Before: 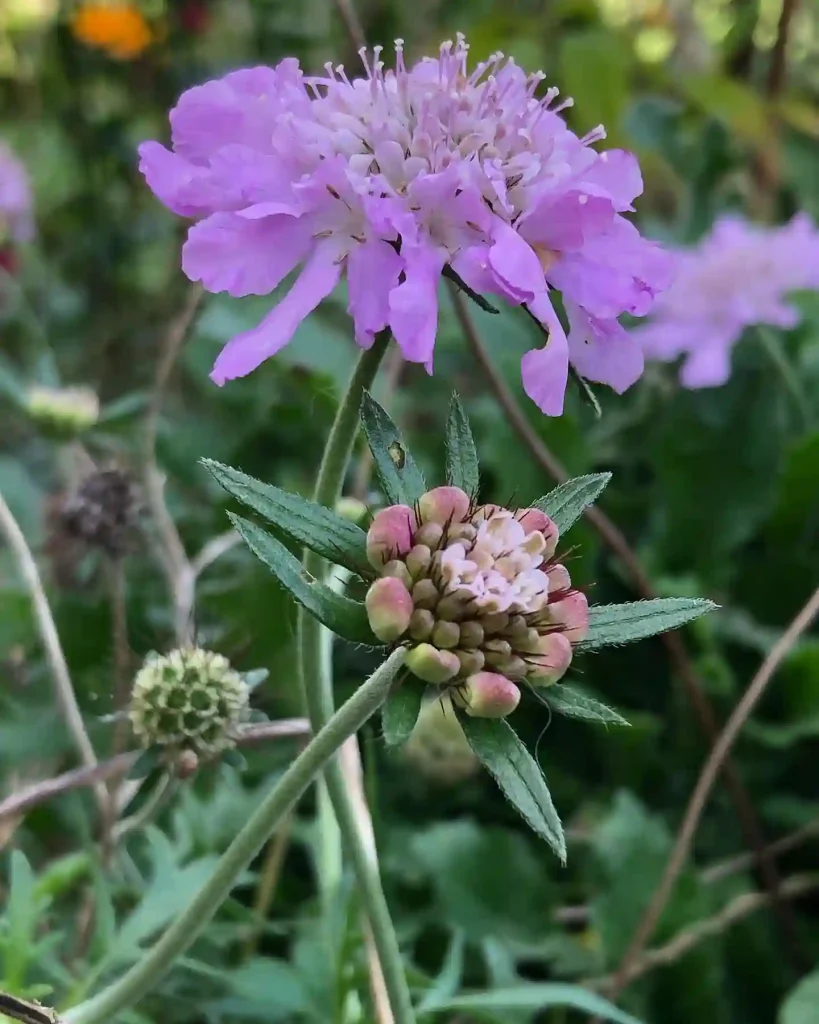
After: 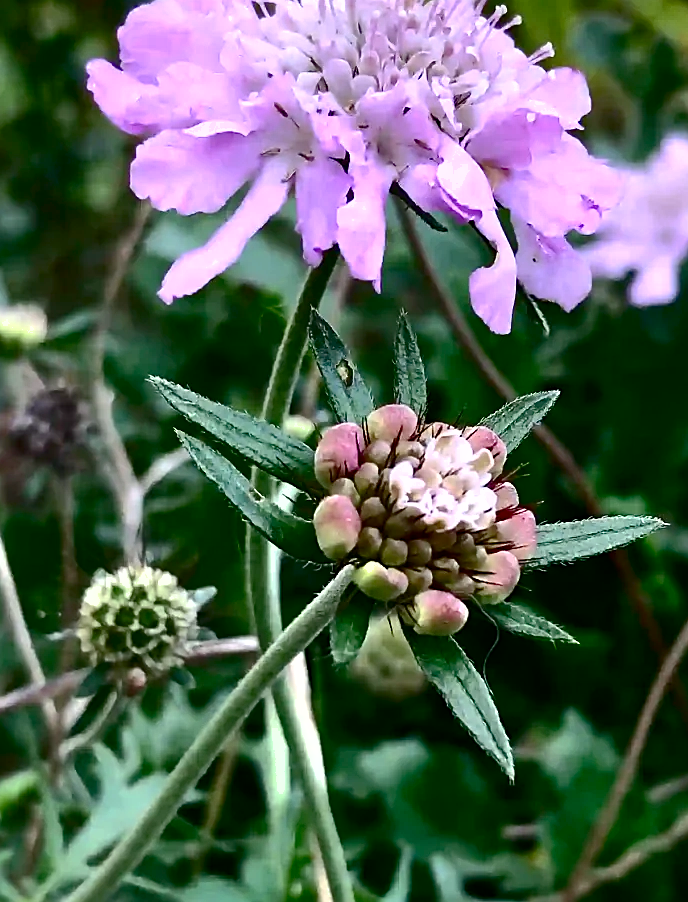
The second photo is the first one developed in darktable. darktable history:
crop: left 6.435%, top 8.074%, right 9.543%, bottom 3.805%
color balance rgb: perceptual saturation grading › global saturation -0.052%, perceptual saturation grading › highlights -32.597%, perceptual saturation grading › mid-tones 5.368%, perceptual saturation grading › shadows 17.792%, perceptual brilliance grading › global brilliance 2.748%, global vibrance 16.047%, saturation formula JzAzBz (2021)
sharpen: on, module defaults
tone equalizer: -8 EV -0.782 EV, -7 EV -0.675 EV, -6 EV -0.565 EV, -5 EV -0.41 EV, -3 EV 0.389 EV, -2 EV 0.6 EV, -1 EV 0.691 EV, +0 EV 0.744 EV, edges refinement/feathering 500, mask exposure compensation -1.57 EV, preserve details no
shadows and highlights: on, module defaults
contrast brightness saturation: contrast 0.201, brightness -0.107, saturation 0.096
